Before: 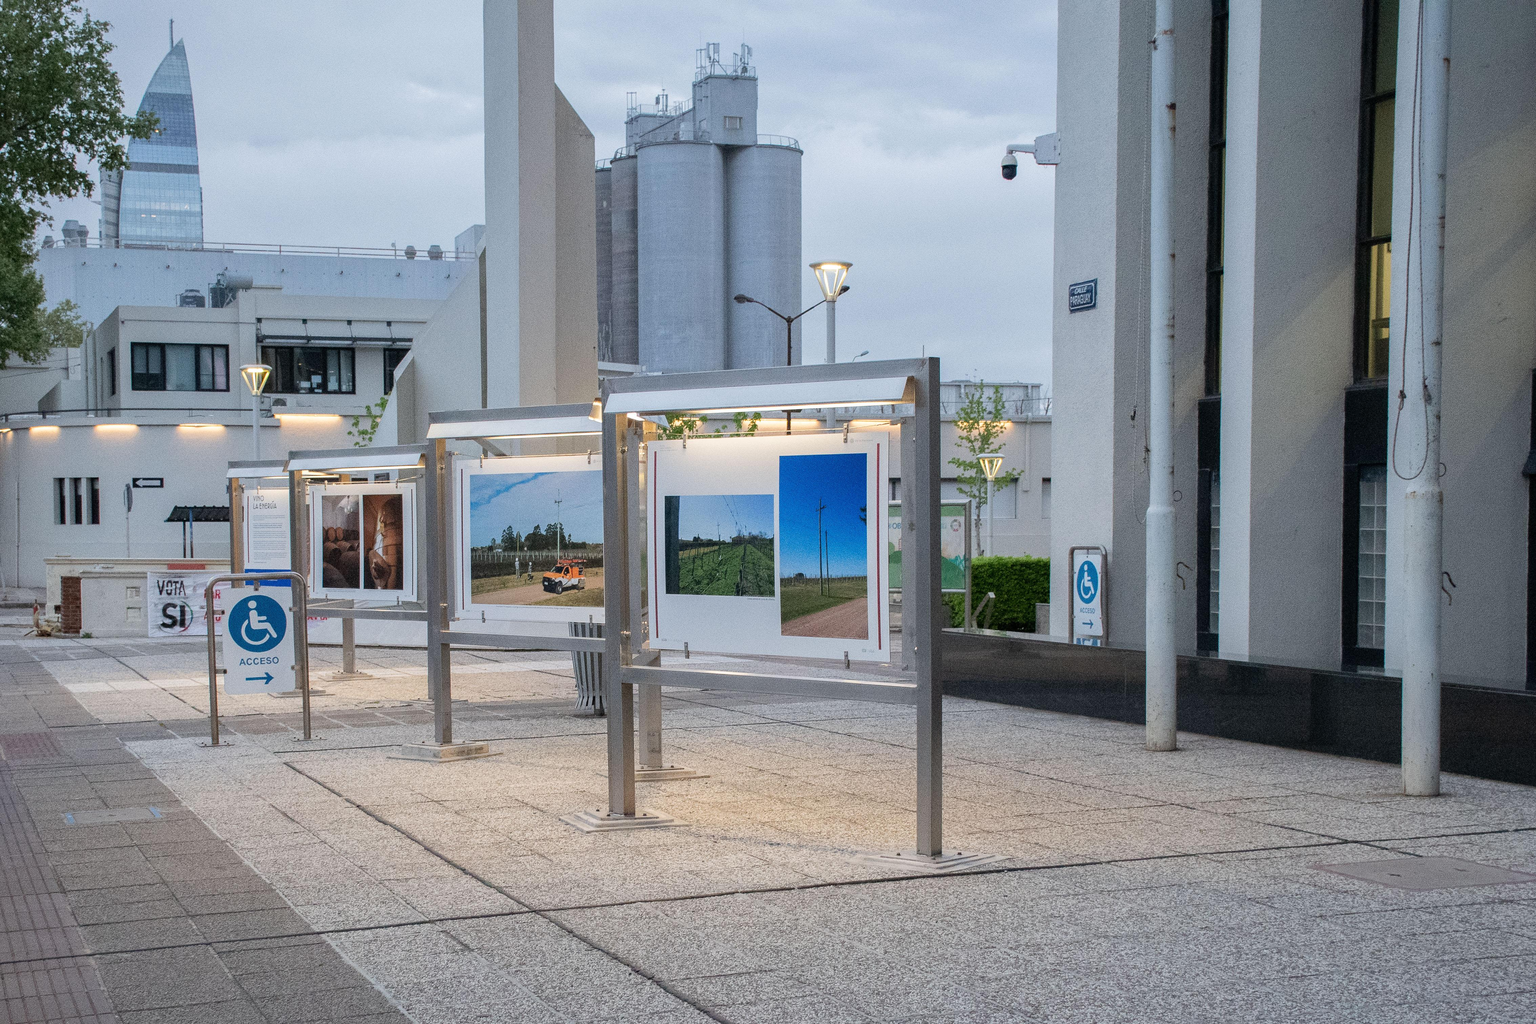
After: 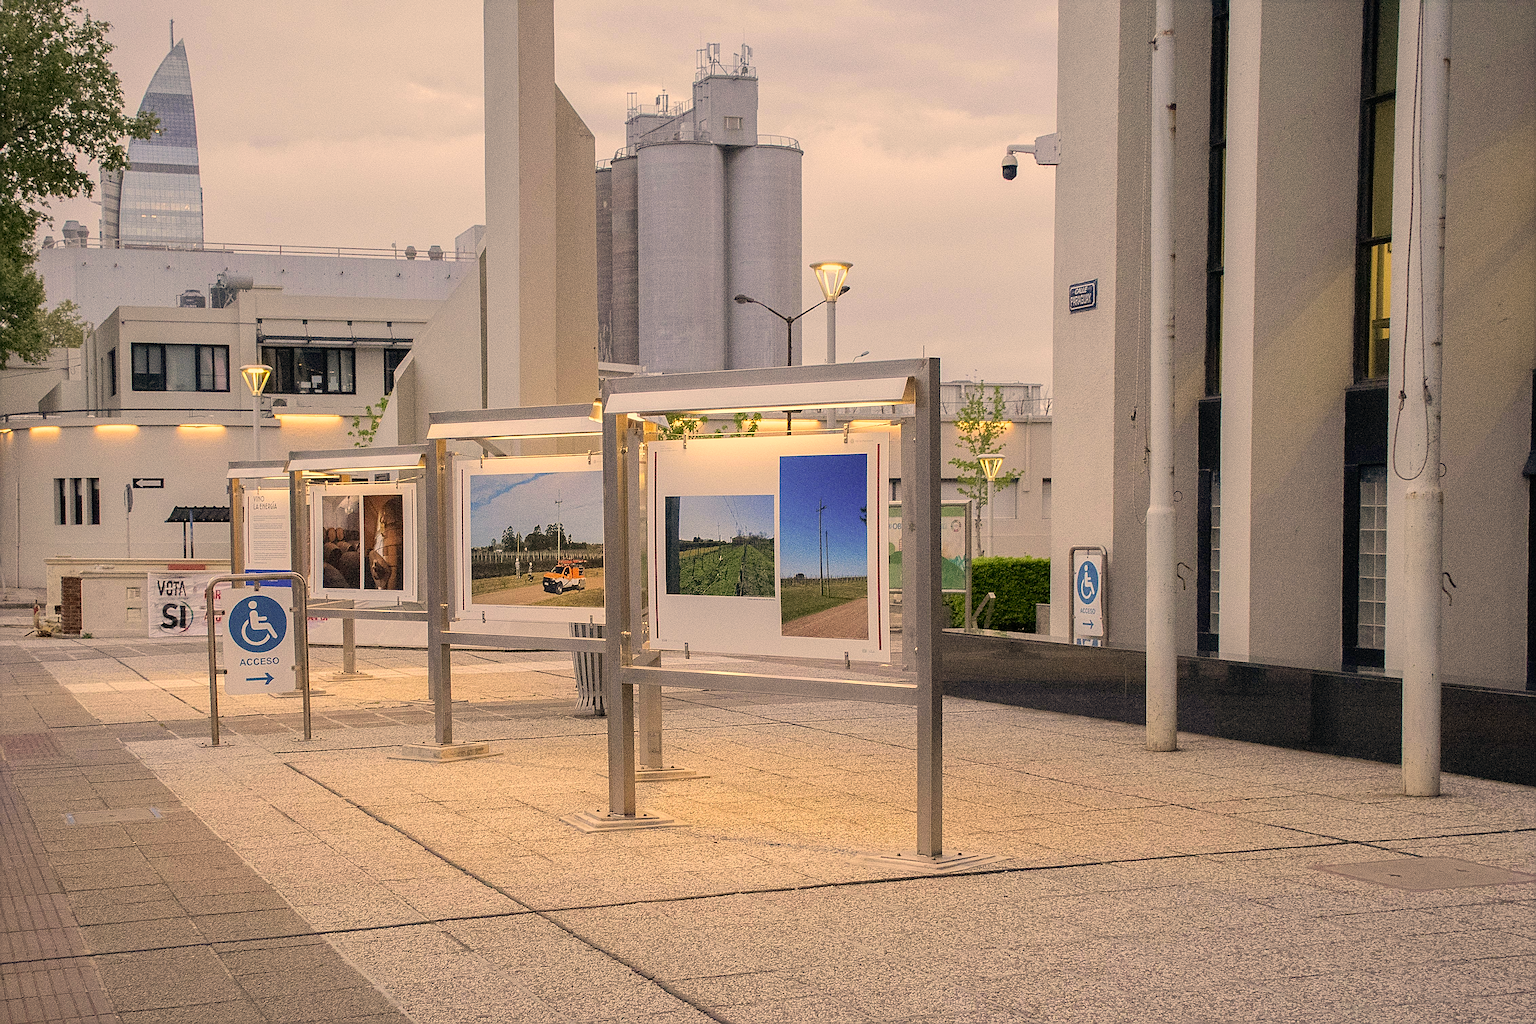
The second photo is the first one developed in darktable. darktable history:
color correction: highlights a* 15, highlights b* 31.55
sharpen: radius 2.584, amount 0.688
